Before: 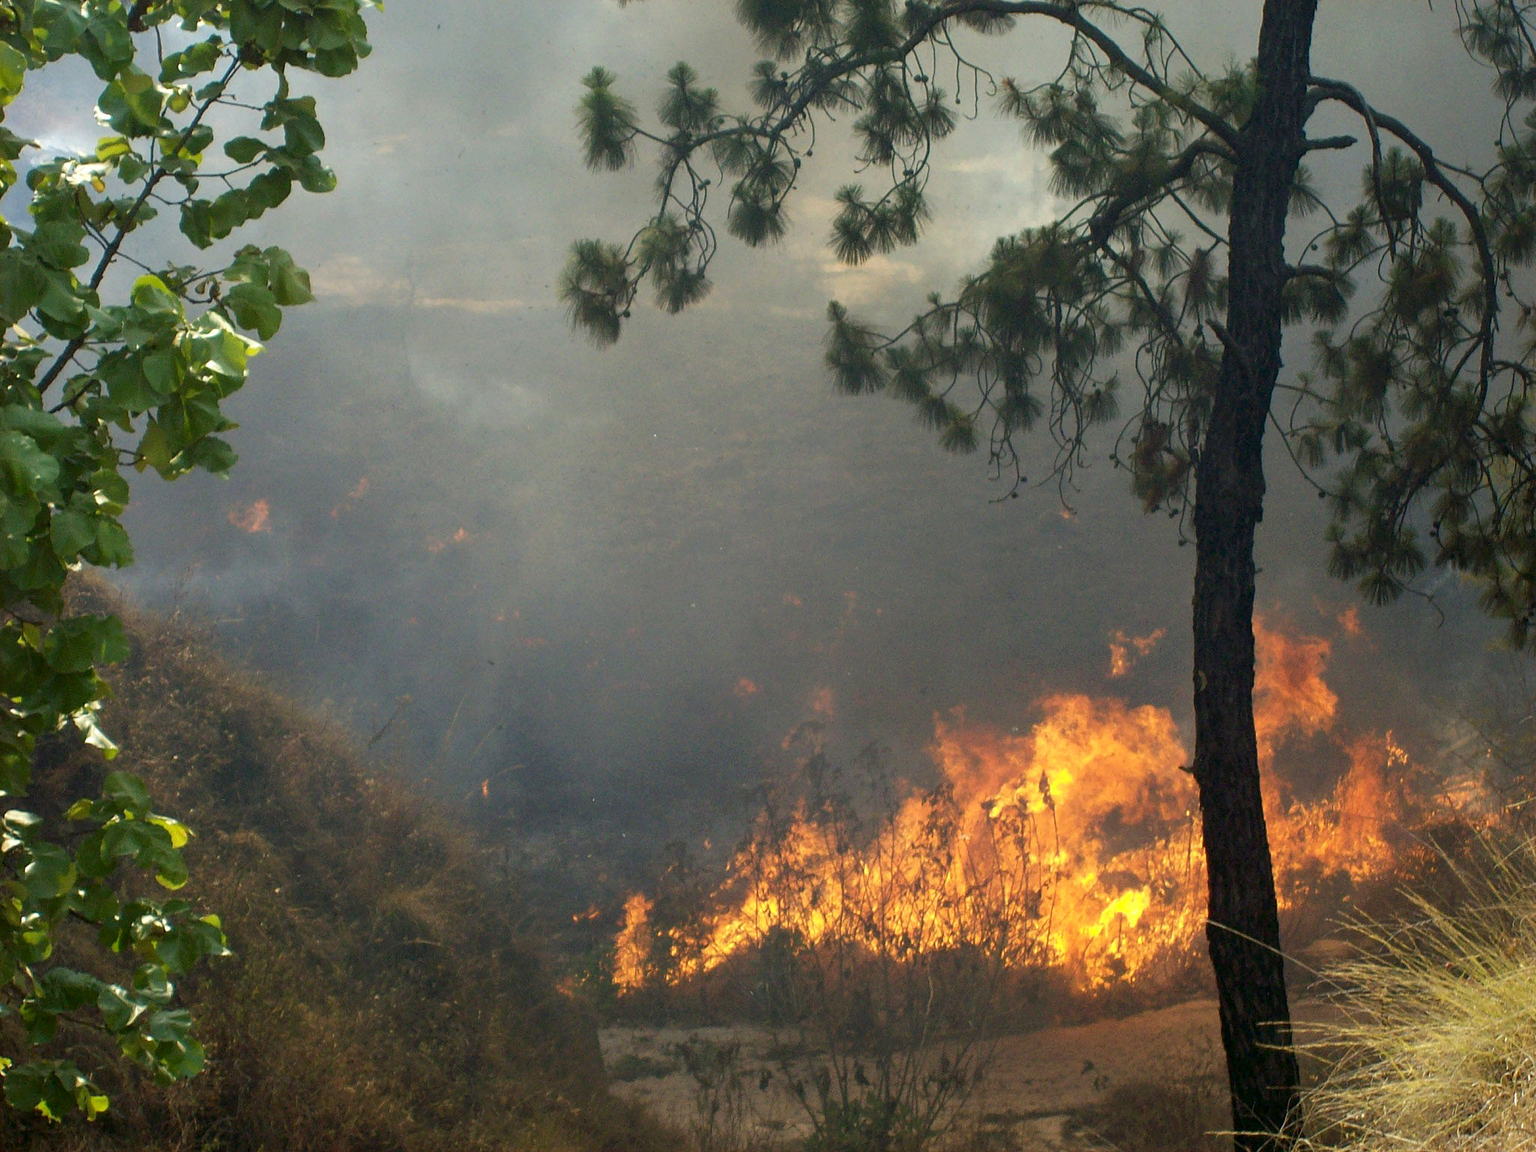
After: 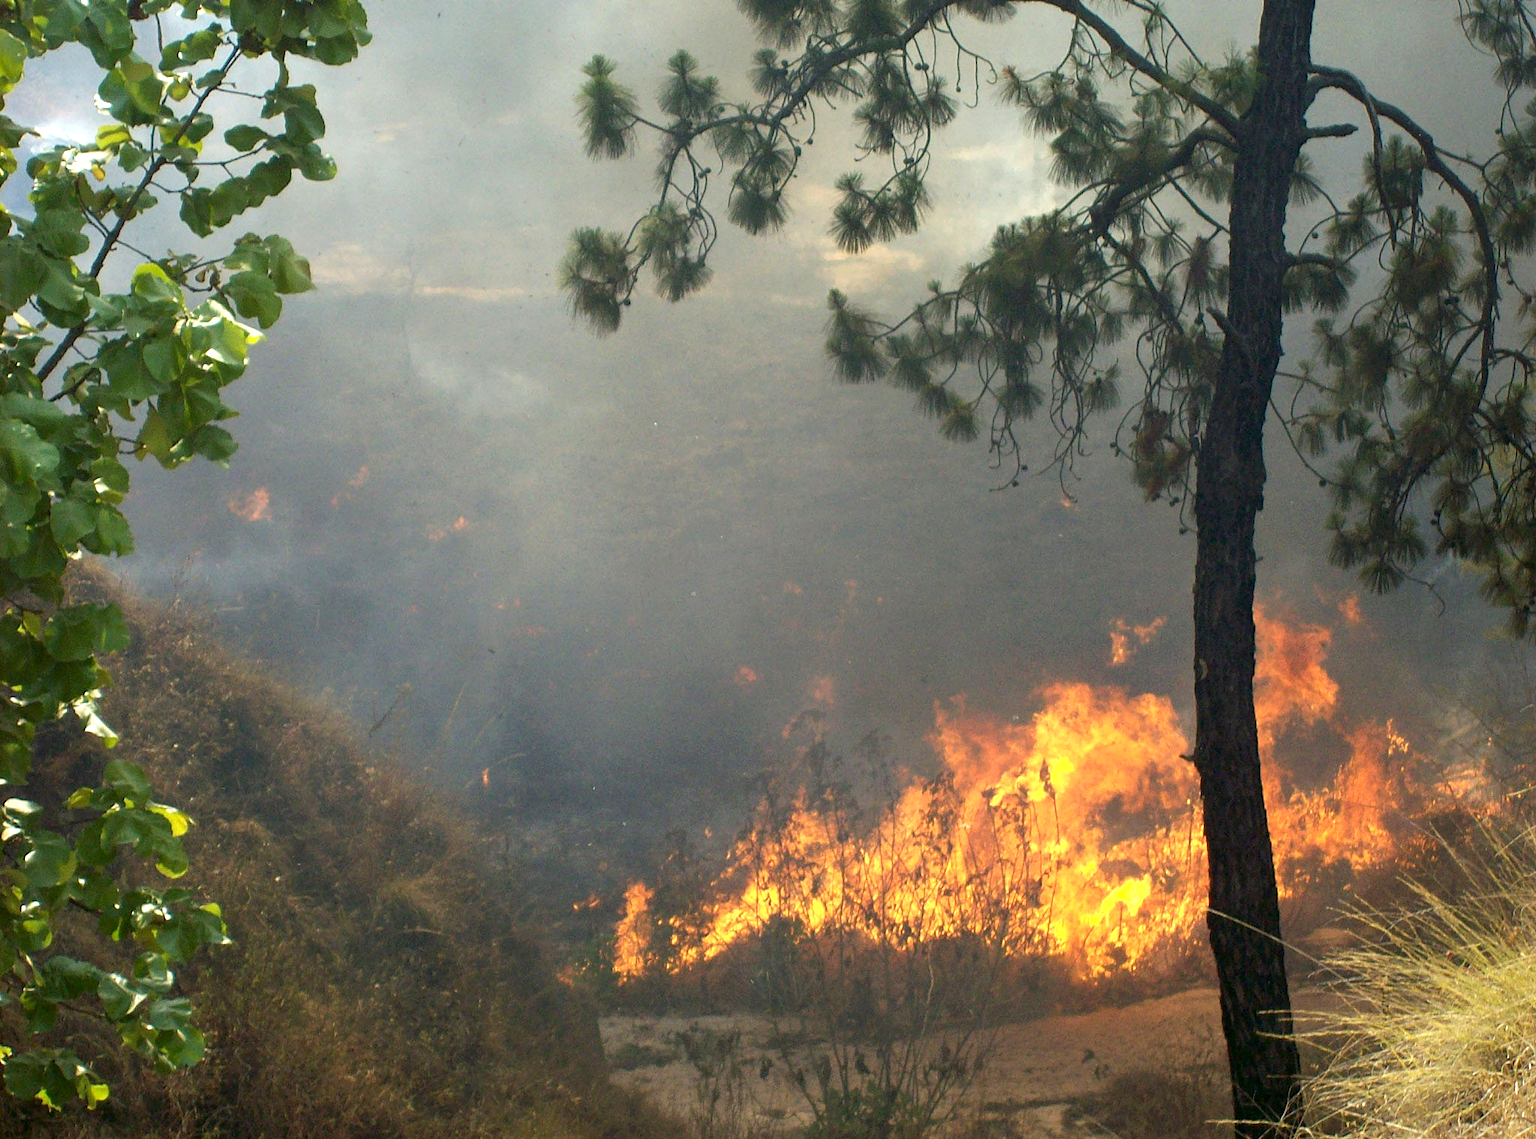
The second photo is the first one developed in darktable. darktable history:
exposure: exposure 0.496 EV, compensate highlight preservation false
crop: top 1.049%, right 0.001%
